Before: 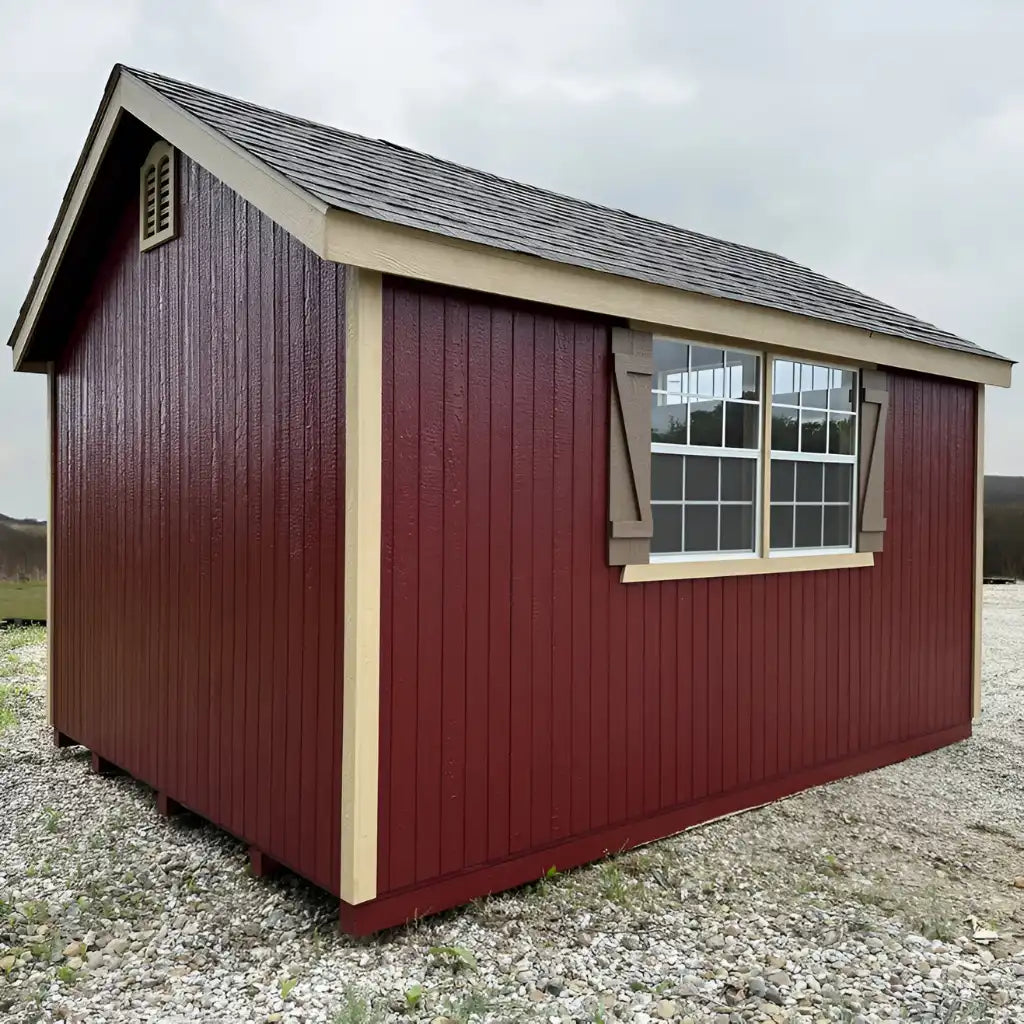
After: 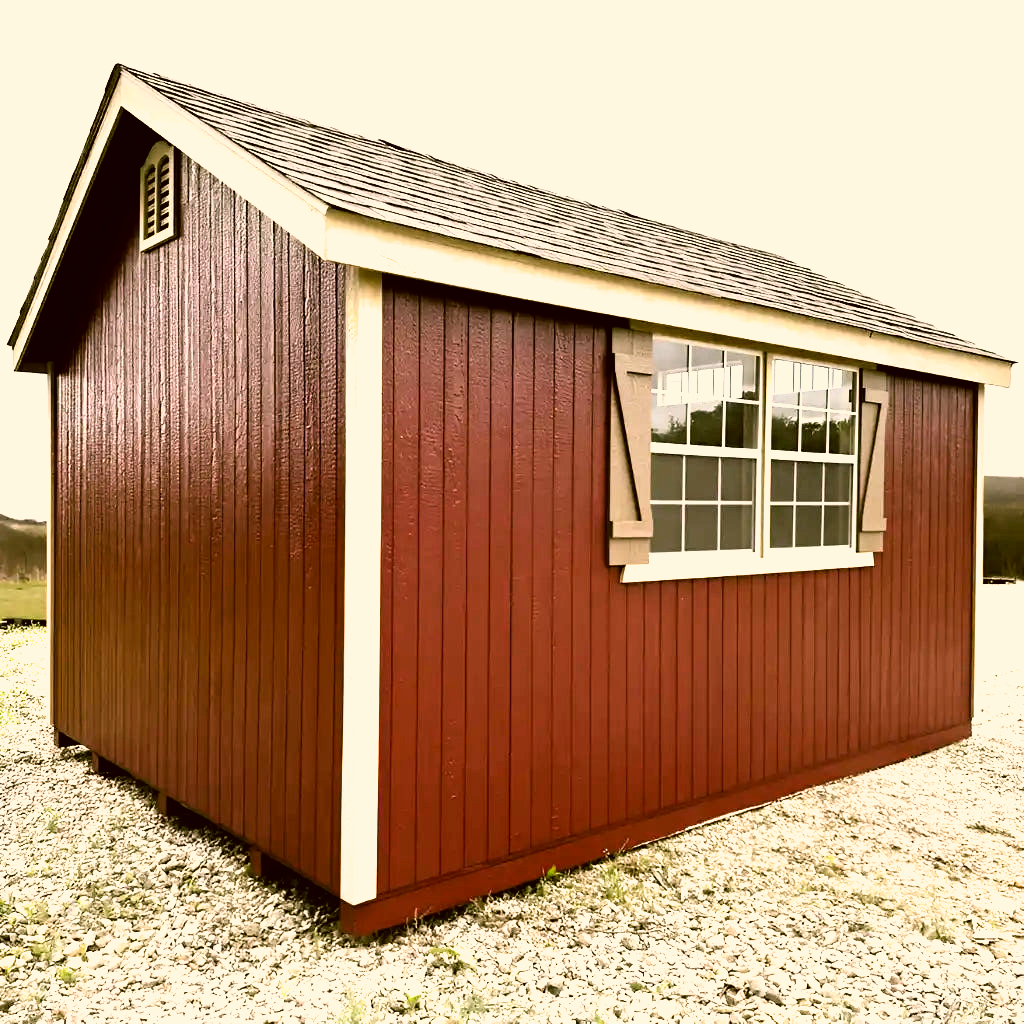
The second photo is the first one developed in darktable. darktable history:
exposure: black level correction 0, exposure 1.171 EV, compensate highlight preservation false
color correction: highlights a* 9, highlights b* 15.57, shadows a* -0.498, shadows b* 26.58
filmic rgb: black relative exposure -6.38 EV, white relative exposure 2.42 EV, target white luminance 99.874%, hardness 5.26, latitude 0.29%, contrast 1.434, highlights saturation mix 3.01%, color science v6 (2022)
